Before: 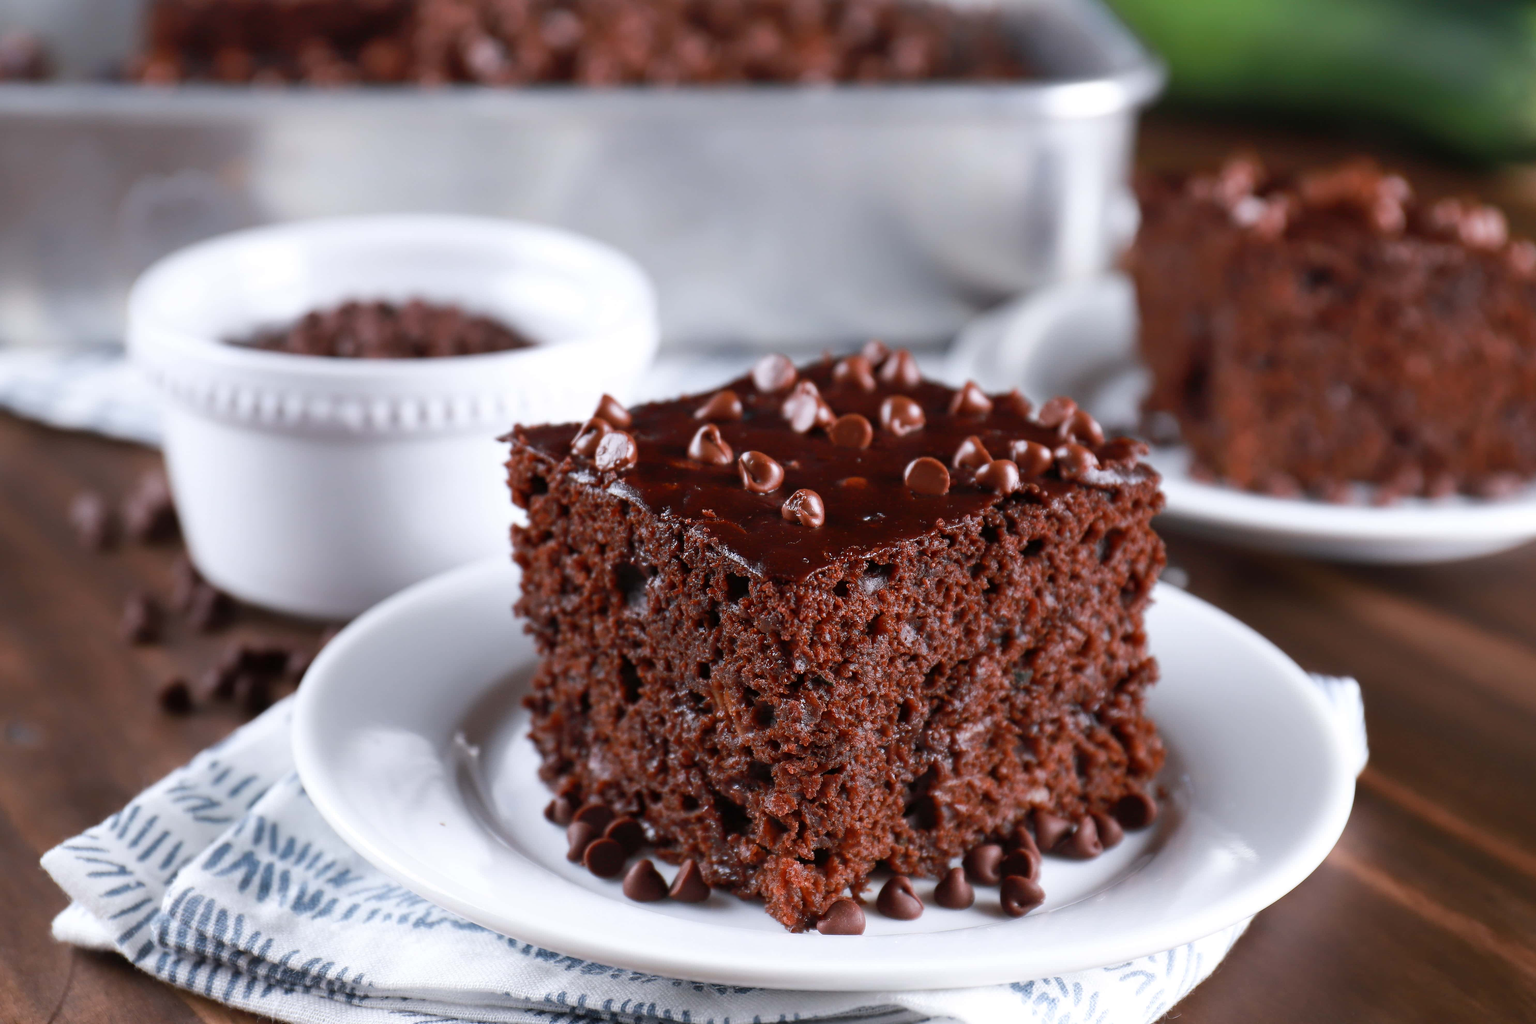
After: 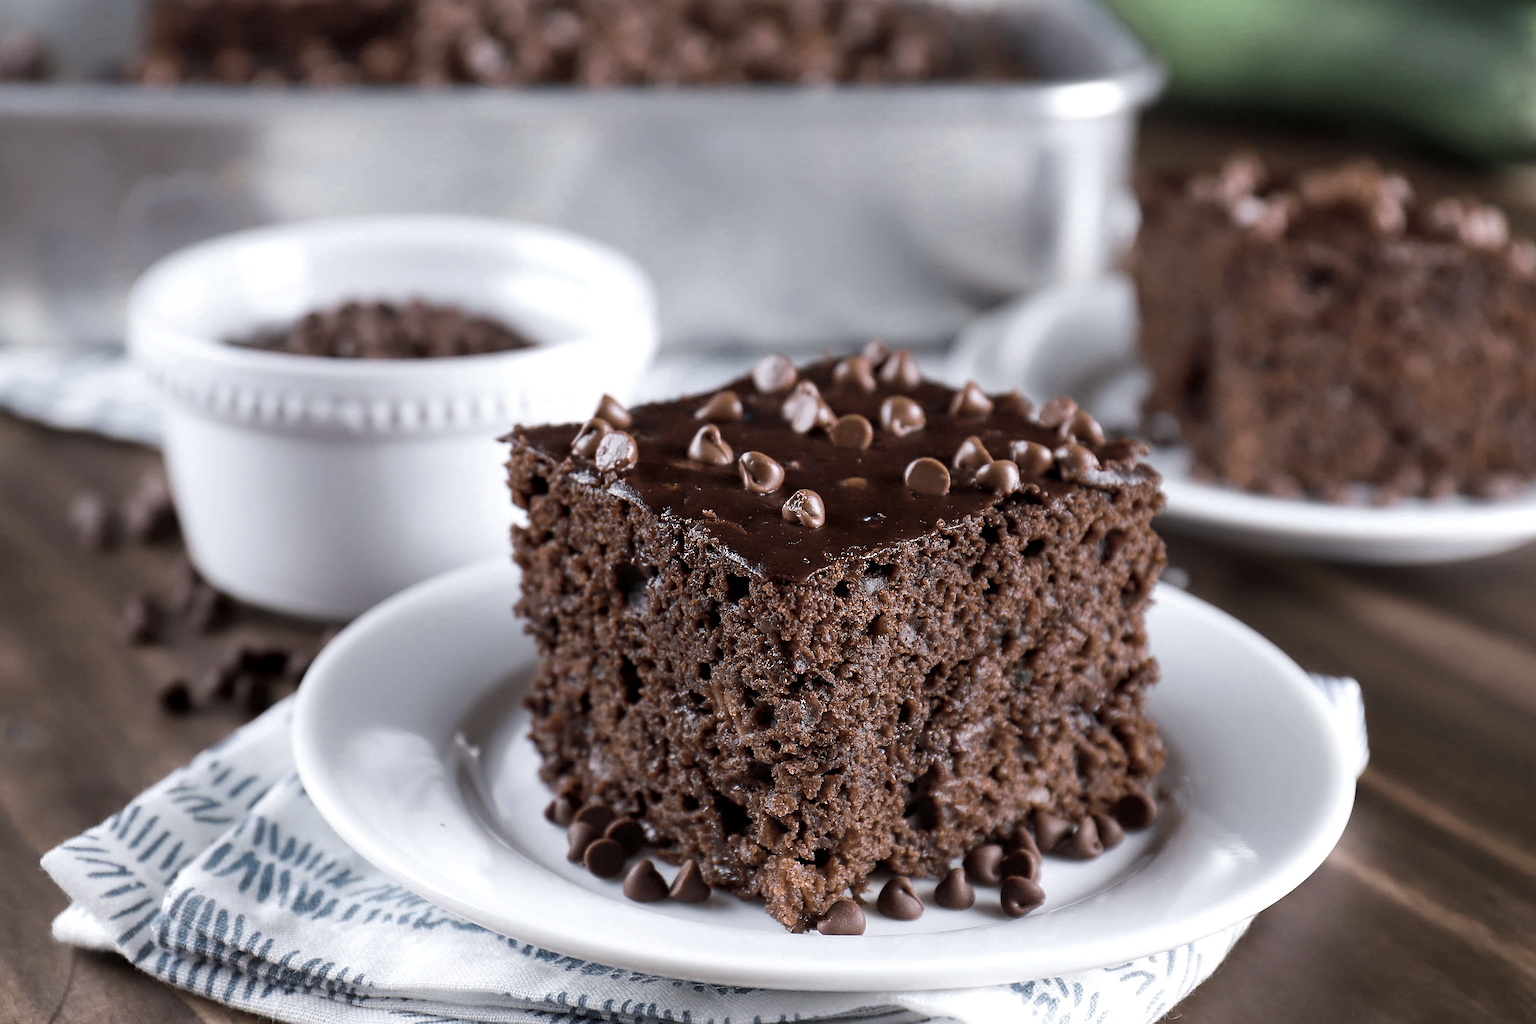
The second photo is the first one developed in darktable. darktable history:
color zones: curves: ch0 [(0.25, 0.667) (0.758, 0.368)]; ch1 [(0.215, 0.245) (0.761, 0.373)]; ch2 [(0.247, 0.554) (0.761, 0.436)]
sharpen: radius 4.928
local contrast: highlights 104%, shadows 102%, detail 119%, midtone range 0.2
